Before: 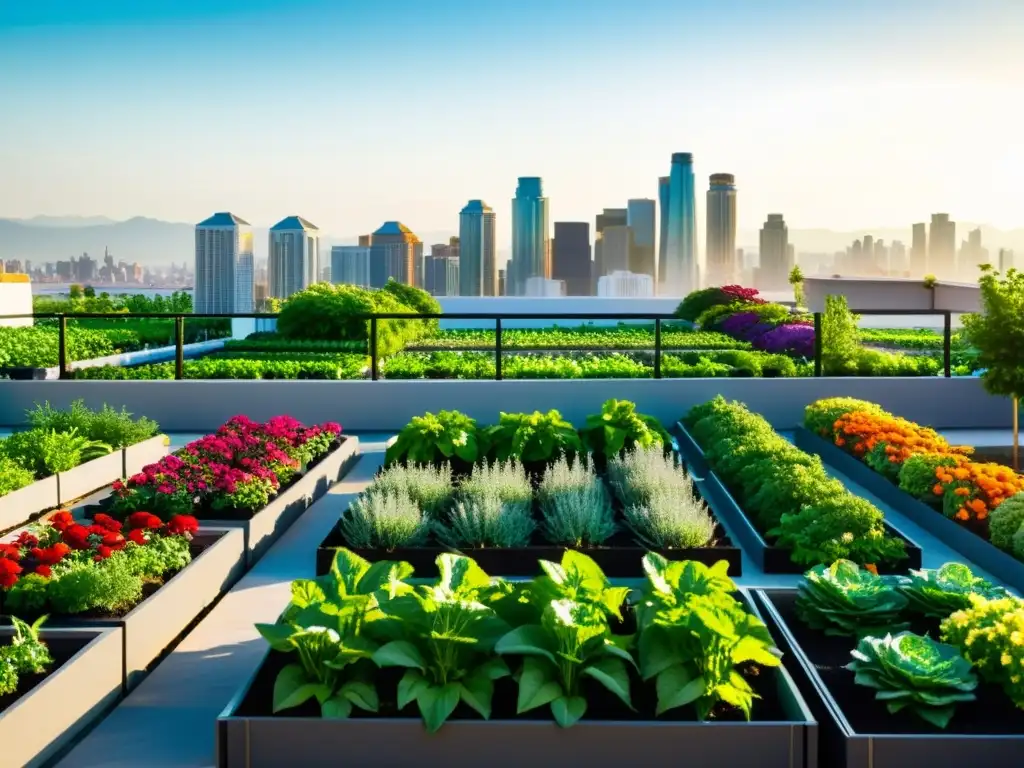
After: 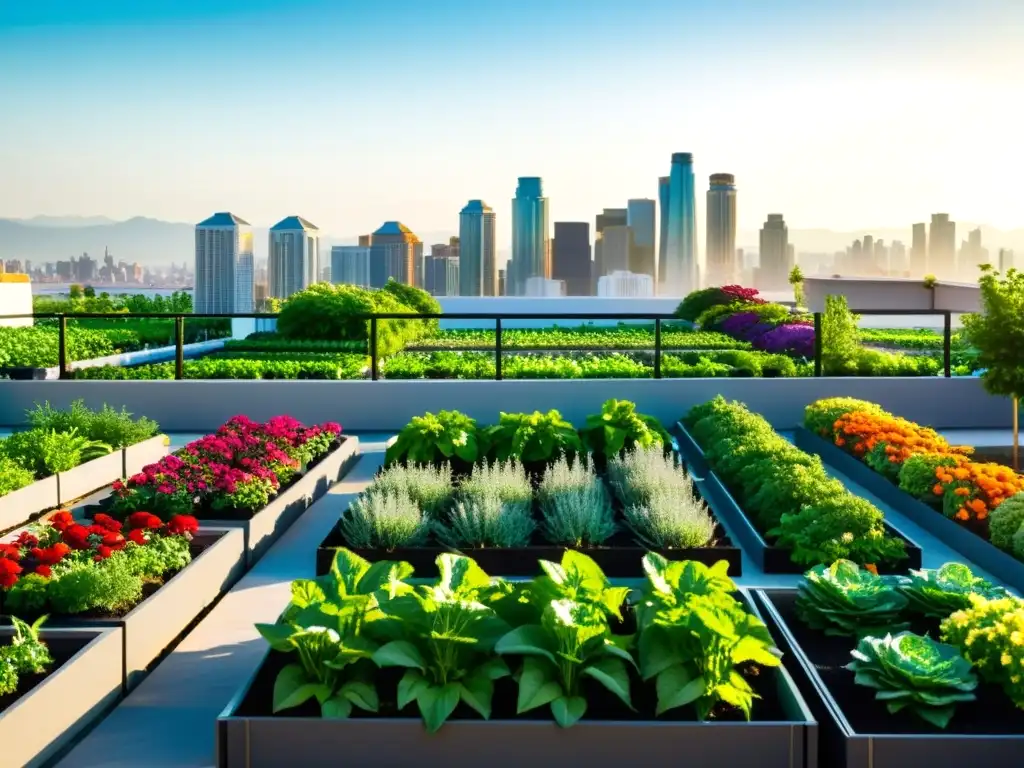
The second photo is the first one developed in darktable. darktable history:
exposure: exposure 0.077 EV, compensate exposure bias true, compensate highlight preservation false
